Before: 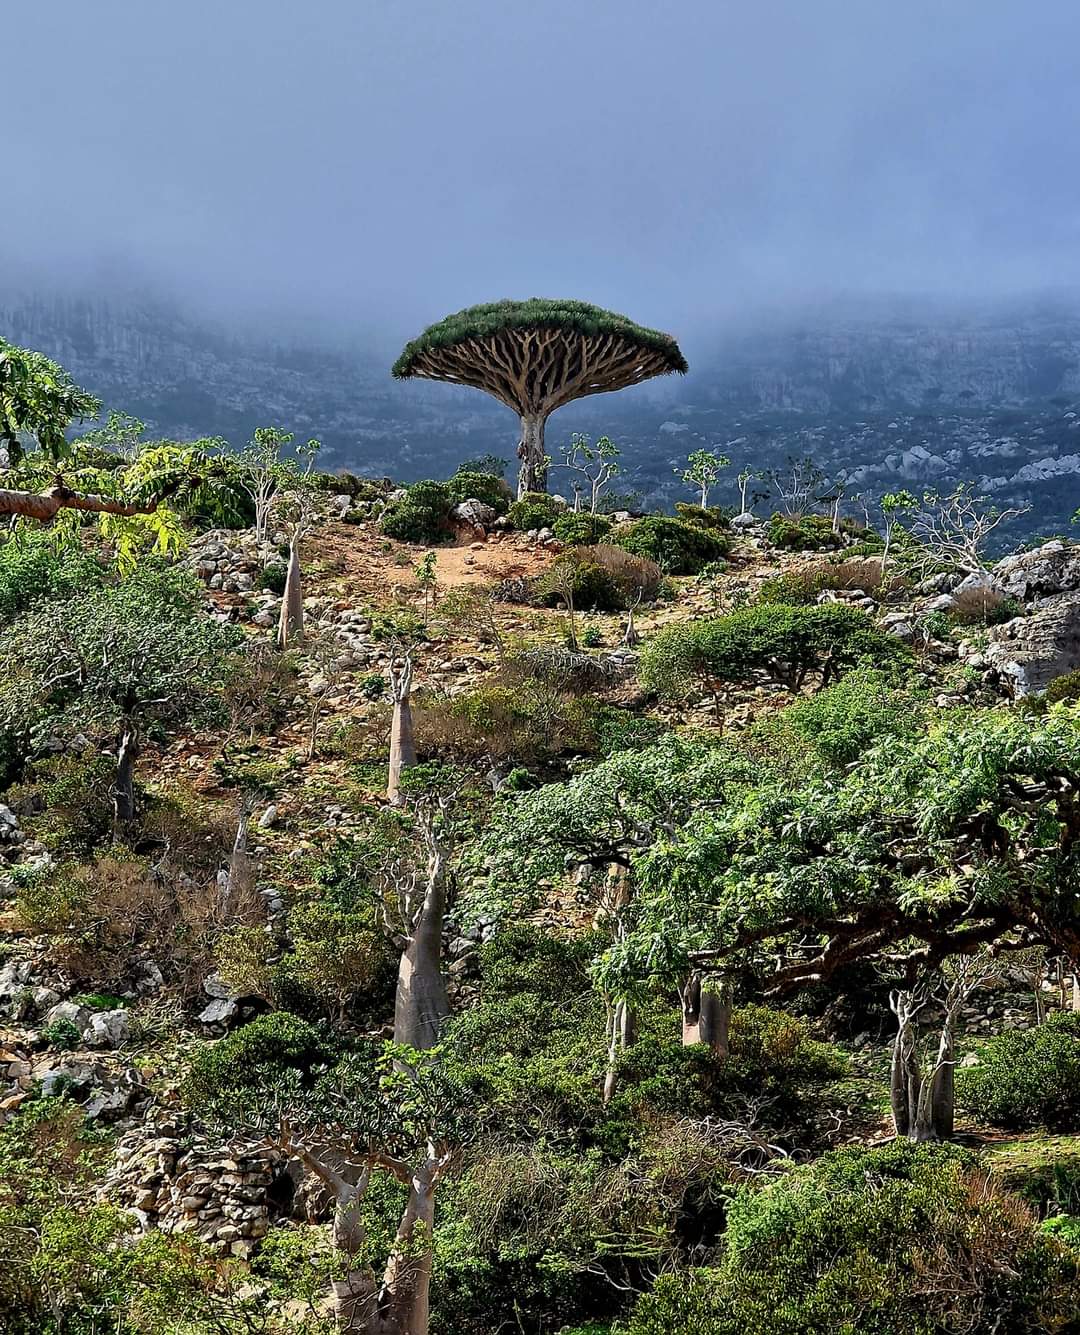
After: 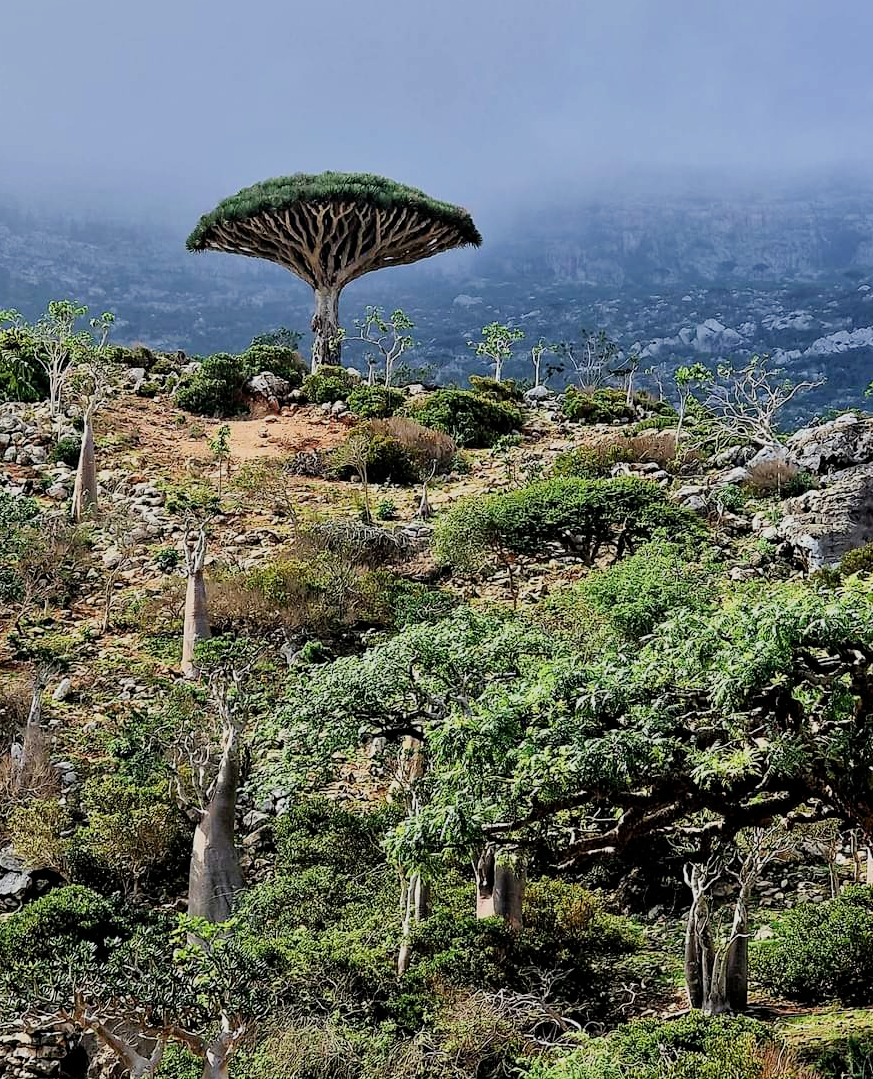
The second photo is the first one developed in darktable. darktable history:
crop: left 19.159%, top 9.58%, bottom 9.58%
exposure: black level correction 0, exposure 0.5 EV, compensate highlight preservation false
filmic rgb: black relative exposure -7.65 EV, white relative exposure 4.56 EV, hardness 3.61
